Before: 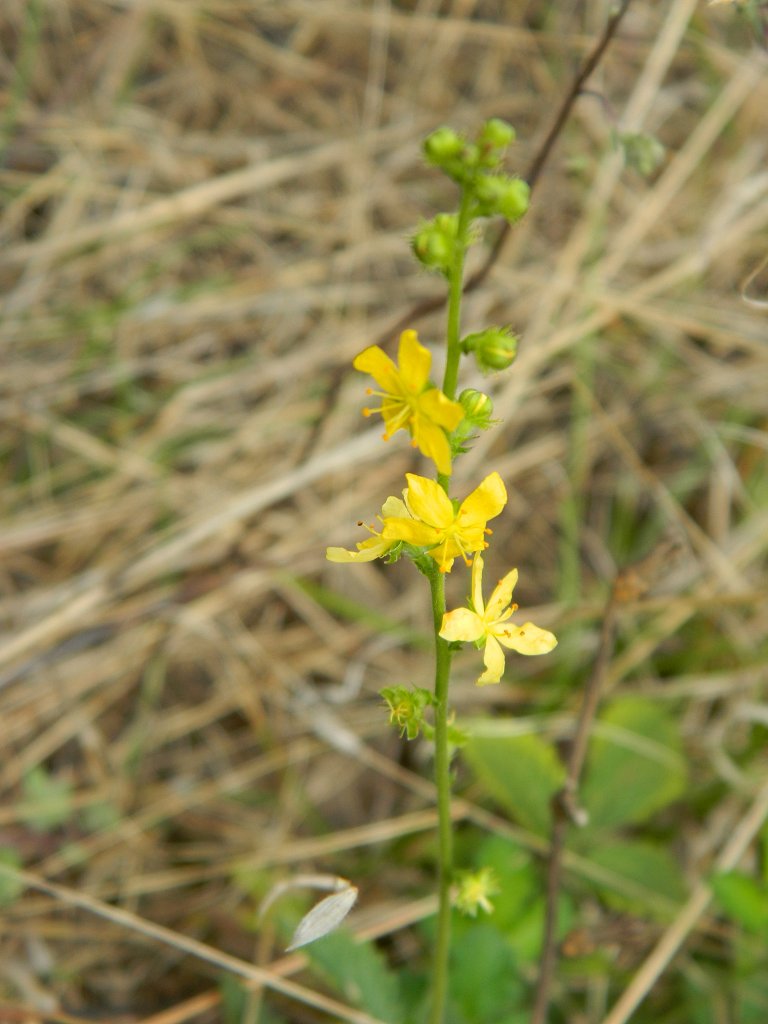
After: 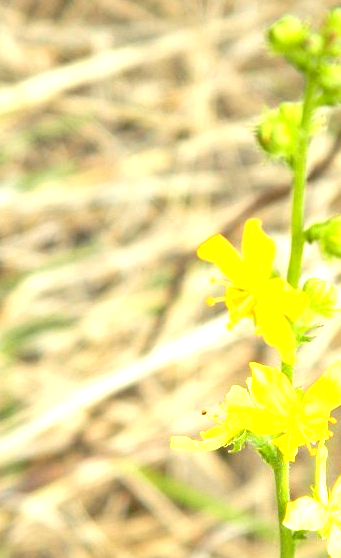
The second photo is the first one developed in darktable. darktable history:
crop: left 20.34%, top 10.89%, right 35.258%, bottom 34.538%
exposure: black level correction 0.001, exposure 1.398 EV, compensate exposure bias true, compensate highlight preservation false
